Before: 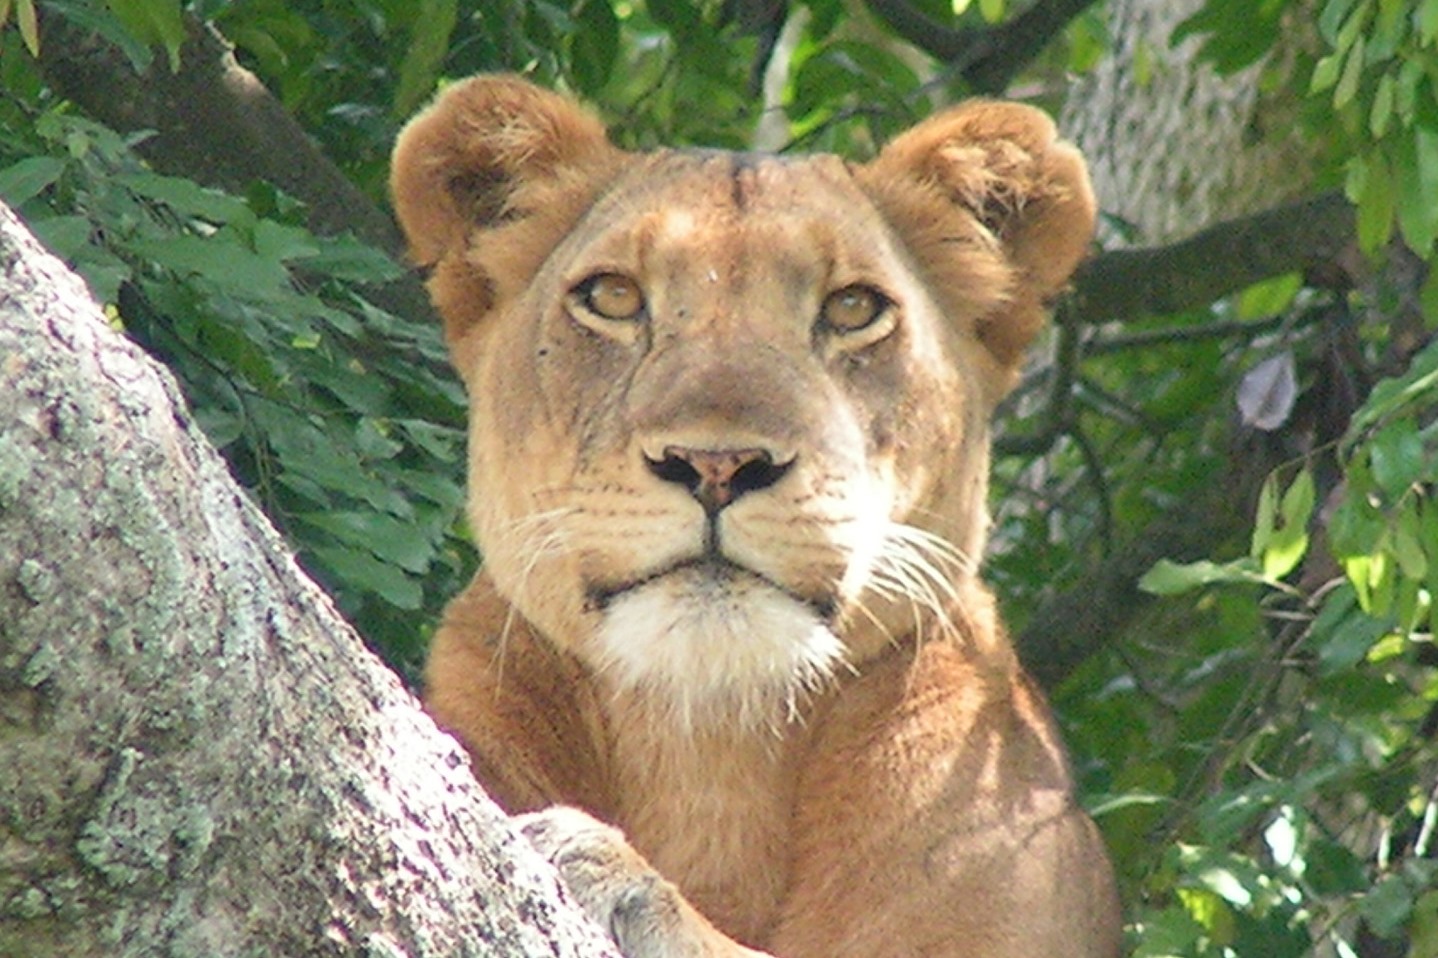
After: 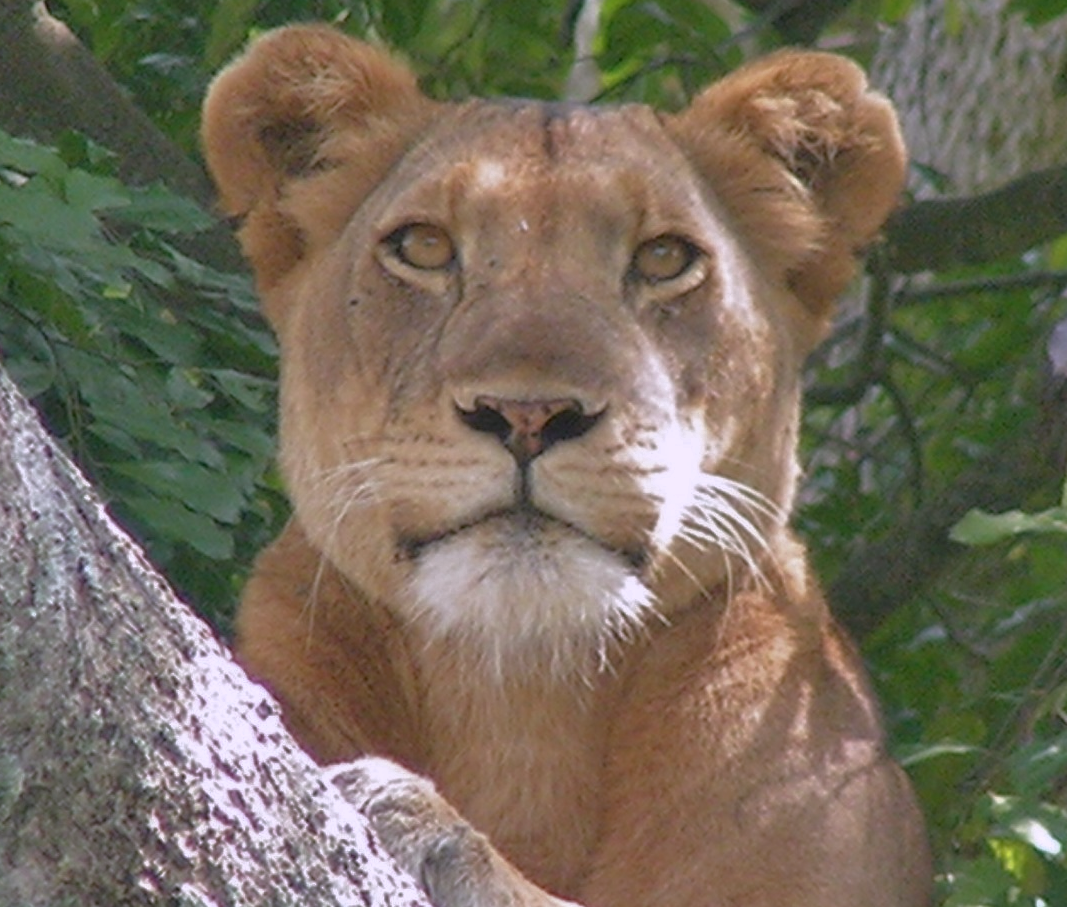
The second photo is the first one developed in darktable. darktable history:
white balance: red 1.042, blue 1.17
tone equalizer: on, module defaults
base curve: curves: ch0 [(0, 0) (0.826, 0.587) (1, 1)]
crop and rotate: left 13.15%, top 5.251%, right 12.609%
shadows and highlights: shadows 52.34, highlights -28.23, soften with gaussian
color balance: mode lift, gamma, gain (sRGB), lift [1.04, 1, 1, 0.97], gamma [1.01, 1, 1, 0.97], gain [0.96, 1, 1, 0.97]
